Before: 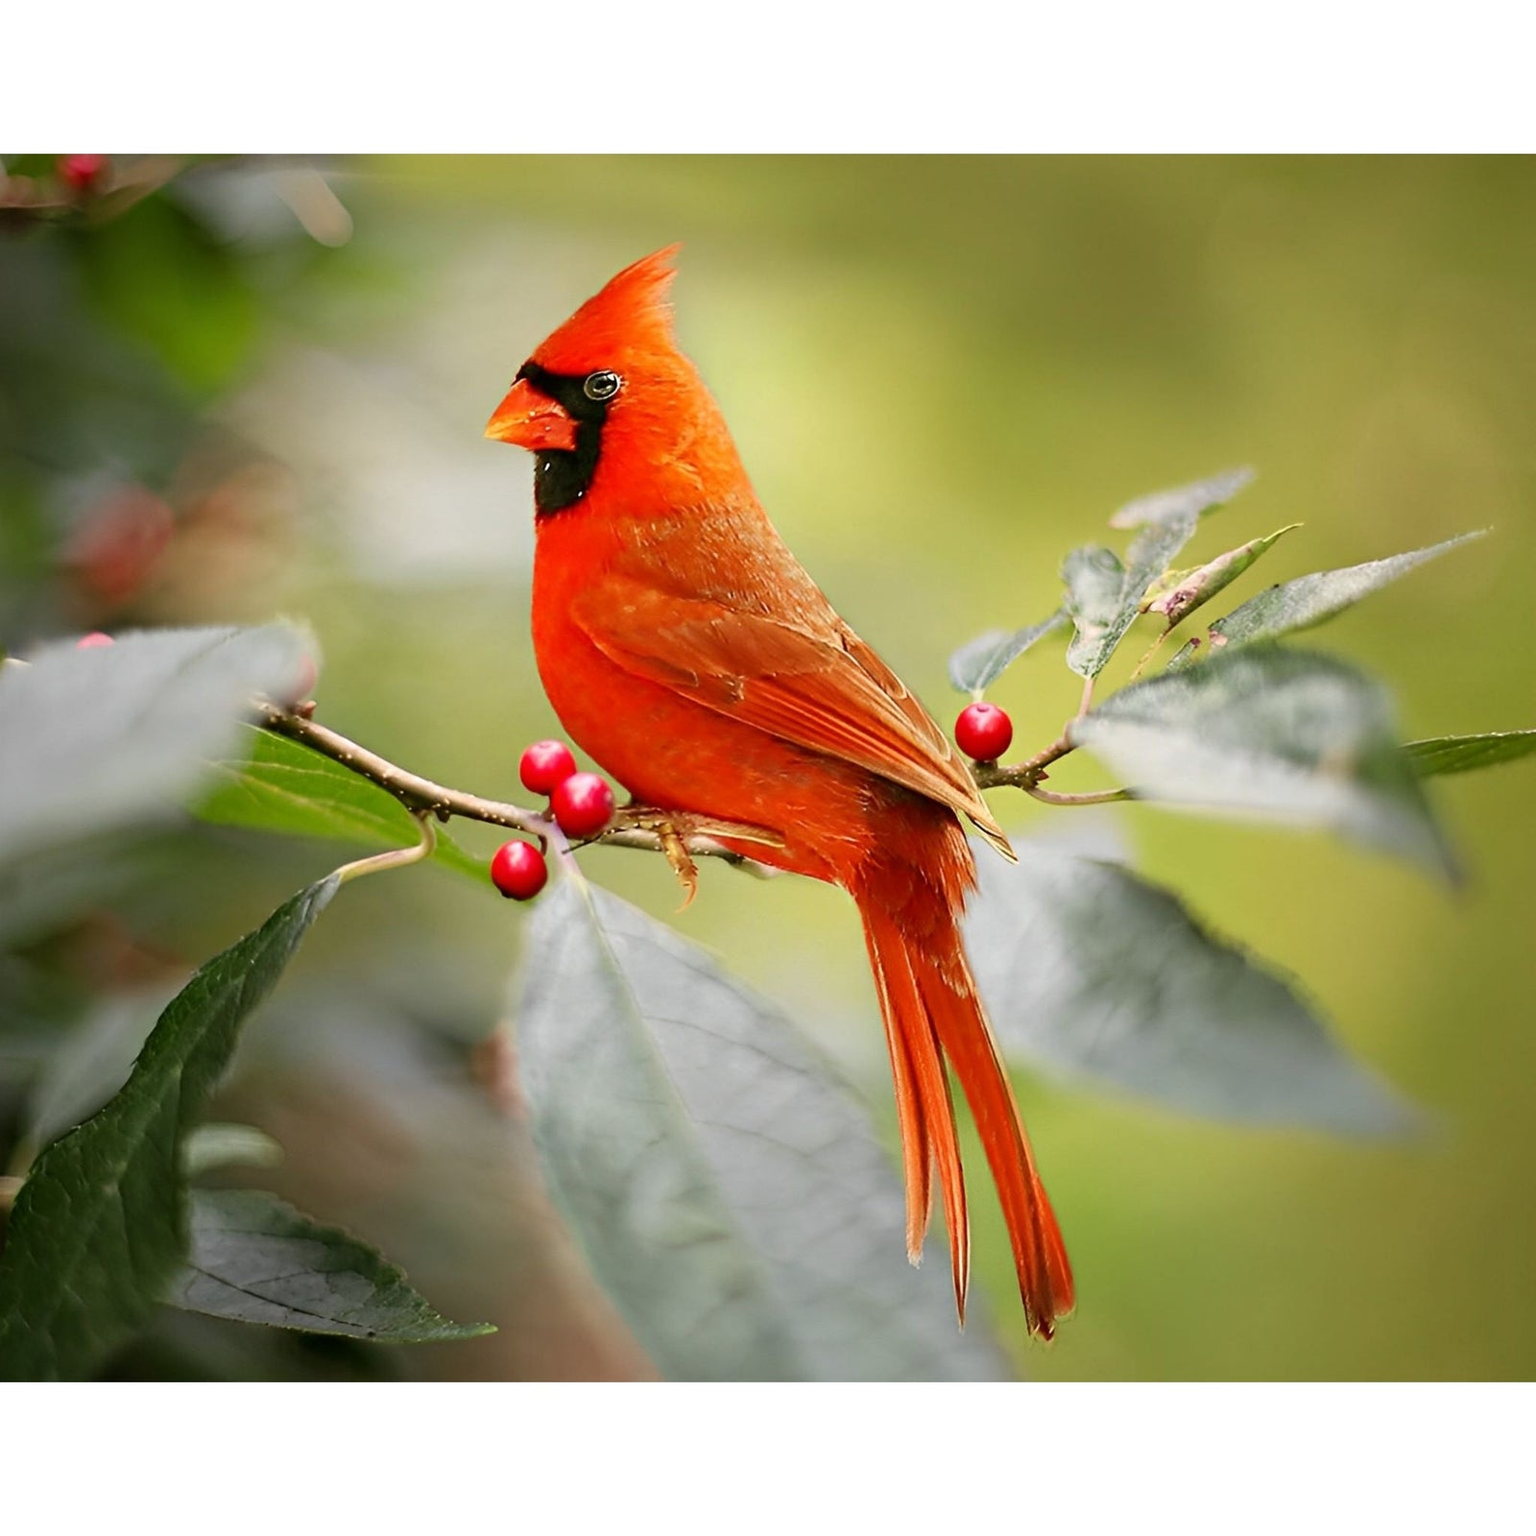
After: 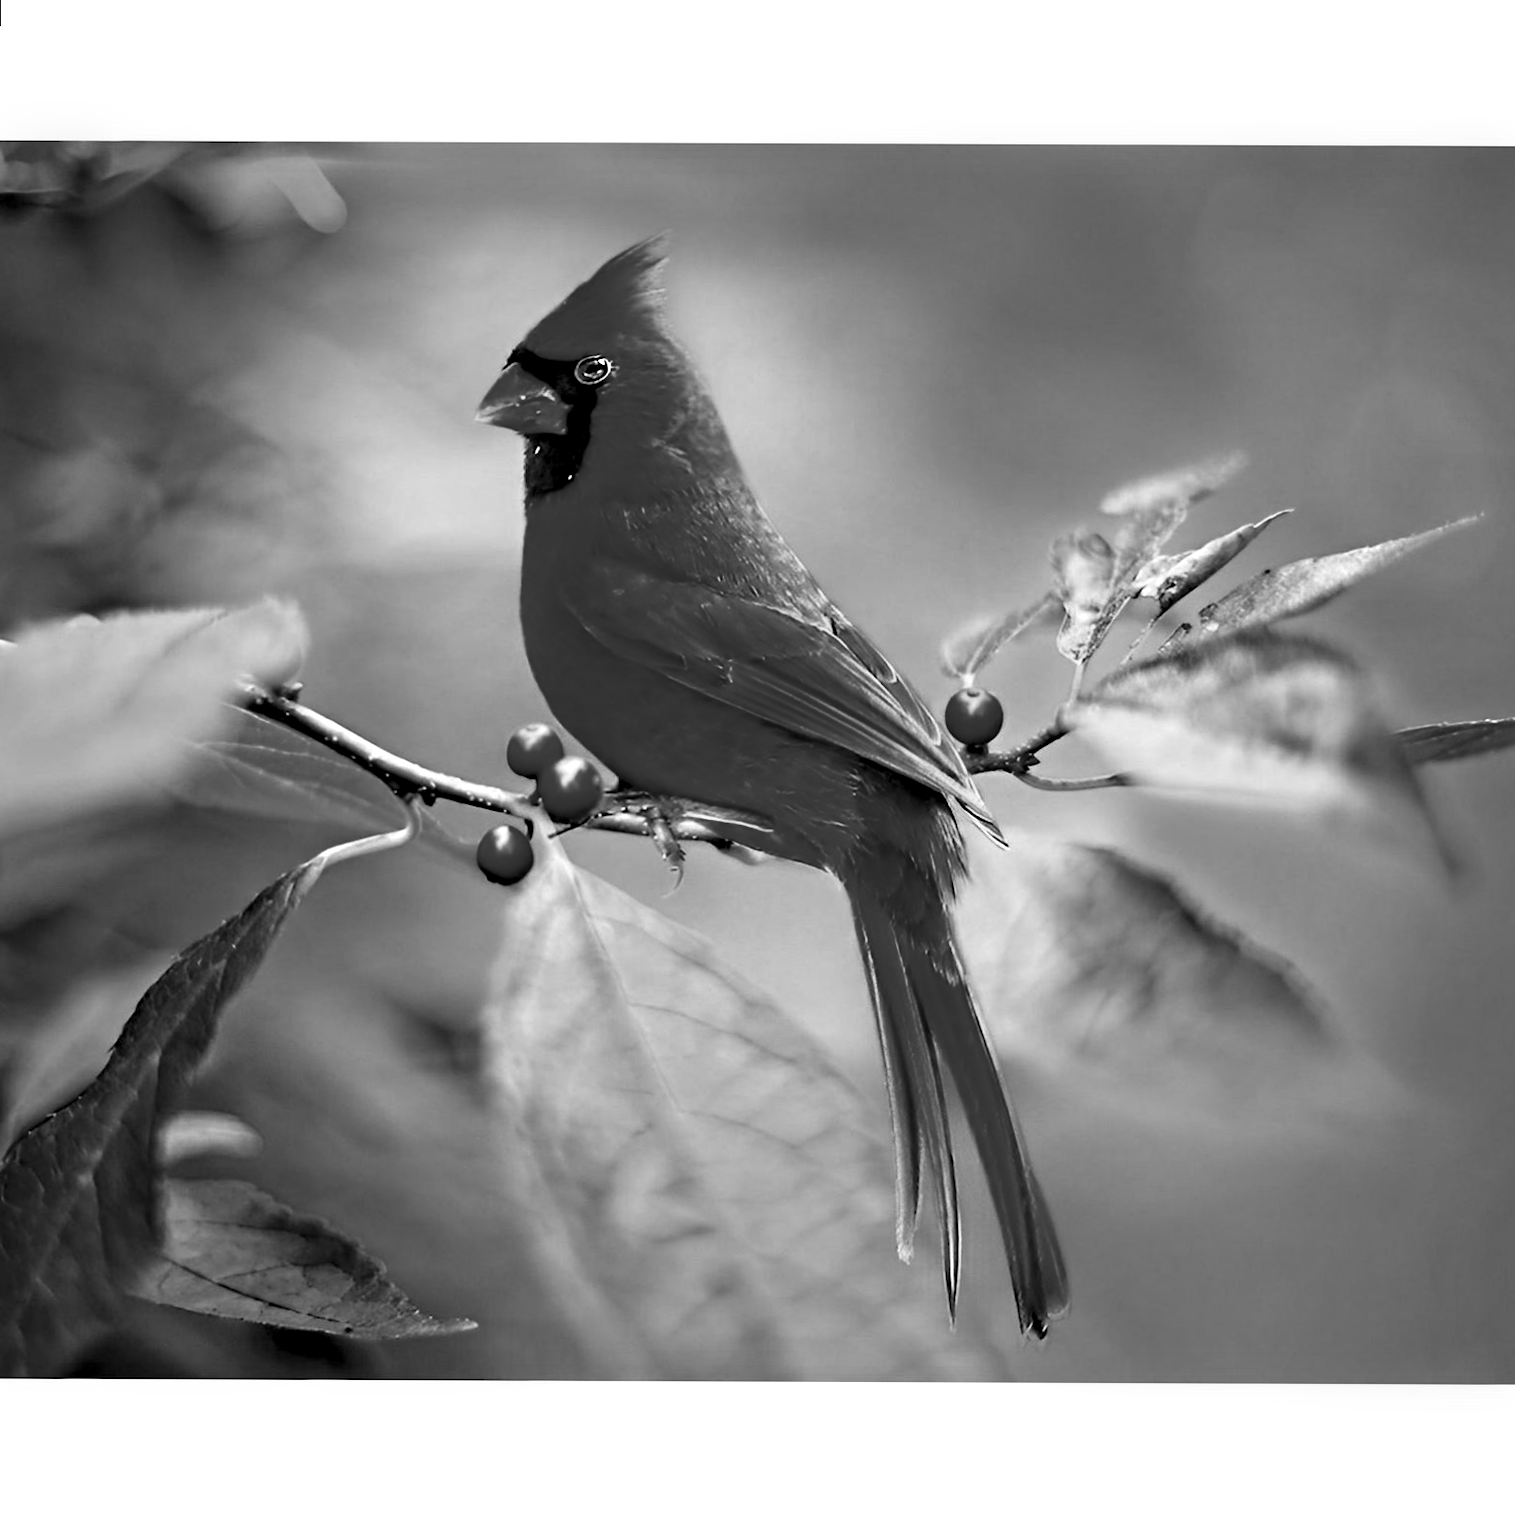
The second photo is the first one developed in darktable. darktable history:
contrast equalizer: y [[0.511, 0.558, 0.631, 0.632, 0.559, 0.512], [0.5 ×6], [0.507, 0.559, 0.627, 0.644, 0.647, 0.647], [0 ×6], [0 ×6]]
rotate and perspective: rotation 0.226°, lens shift (vertical) -0.042, crop left 0.023, crop right 0.982, crop top 0.006, crop bottom 0.994
monochrome: a 0, b 0, size 0.5, highlights 0.57
